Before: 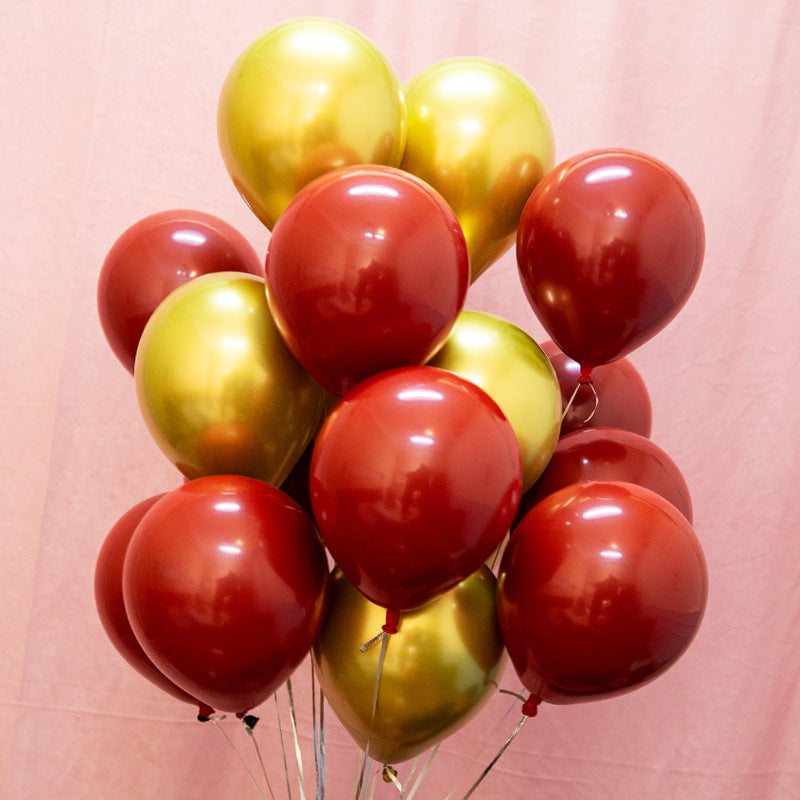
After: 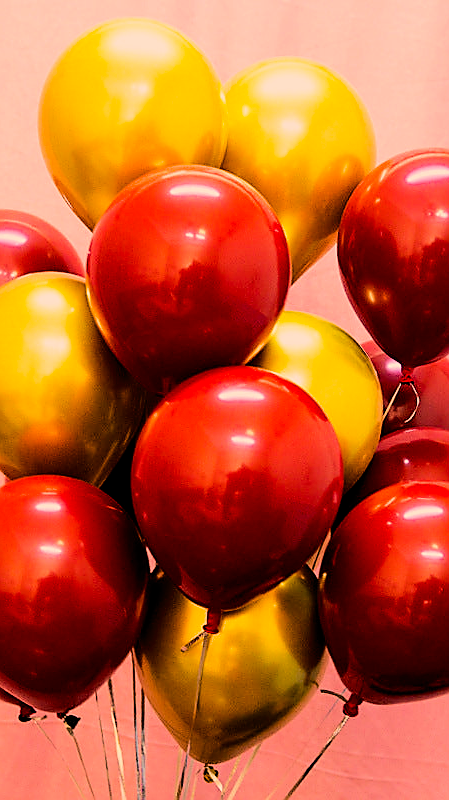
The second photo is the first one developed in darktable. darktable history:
sharpen: radius 1.422, amount 1.251, threshold 0.692
filmic rgb: middle gray luminance 9.81%, black relative exposure -8.6 EV, white relative exposure 3.27 EV, target black luminance 0%, hardness 5.2, latitude 44.65%, contrast 1.313, highlights saturation mix 4.25%, shadows ↔ highlights balance 25.22%, iterations of high-quality reconstruction 0
crop and rotate: left 22.406%, right 21.45%
color balance rgb: perceptual saturation grading › global saturation 25.072%, global vibrance 7.462%
color correction: highlights a* 22.57, highlights b* 22.17
tone curve: curves: ch0 [(0, 0) (0.003, 0.006) (0.011, 0.014) (0.025, 0.024) (0.044, 0.035) (0.069, 0.046) (0.1, 0.074) (0.136, 0.115) (0.177, 0.161) (0.224, 0.226) (0.277, 0.293) (0.335, 0.364) (0.399, 0.441) (0.468, 0.52) (0.543, 0.58) (0.623, 0.657) (0.709, 0.72) (0.801, 0.794) (0.898, 0.883) (1, 1)], color space Lab, independent channels, preserve colors none
